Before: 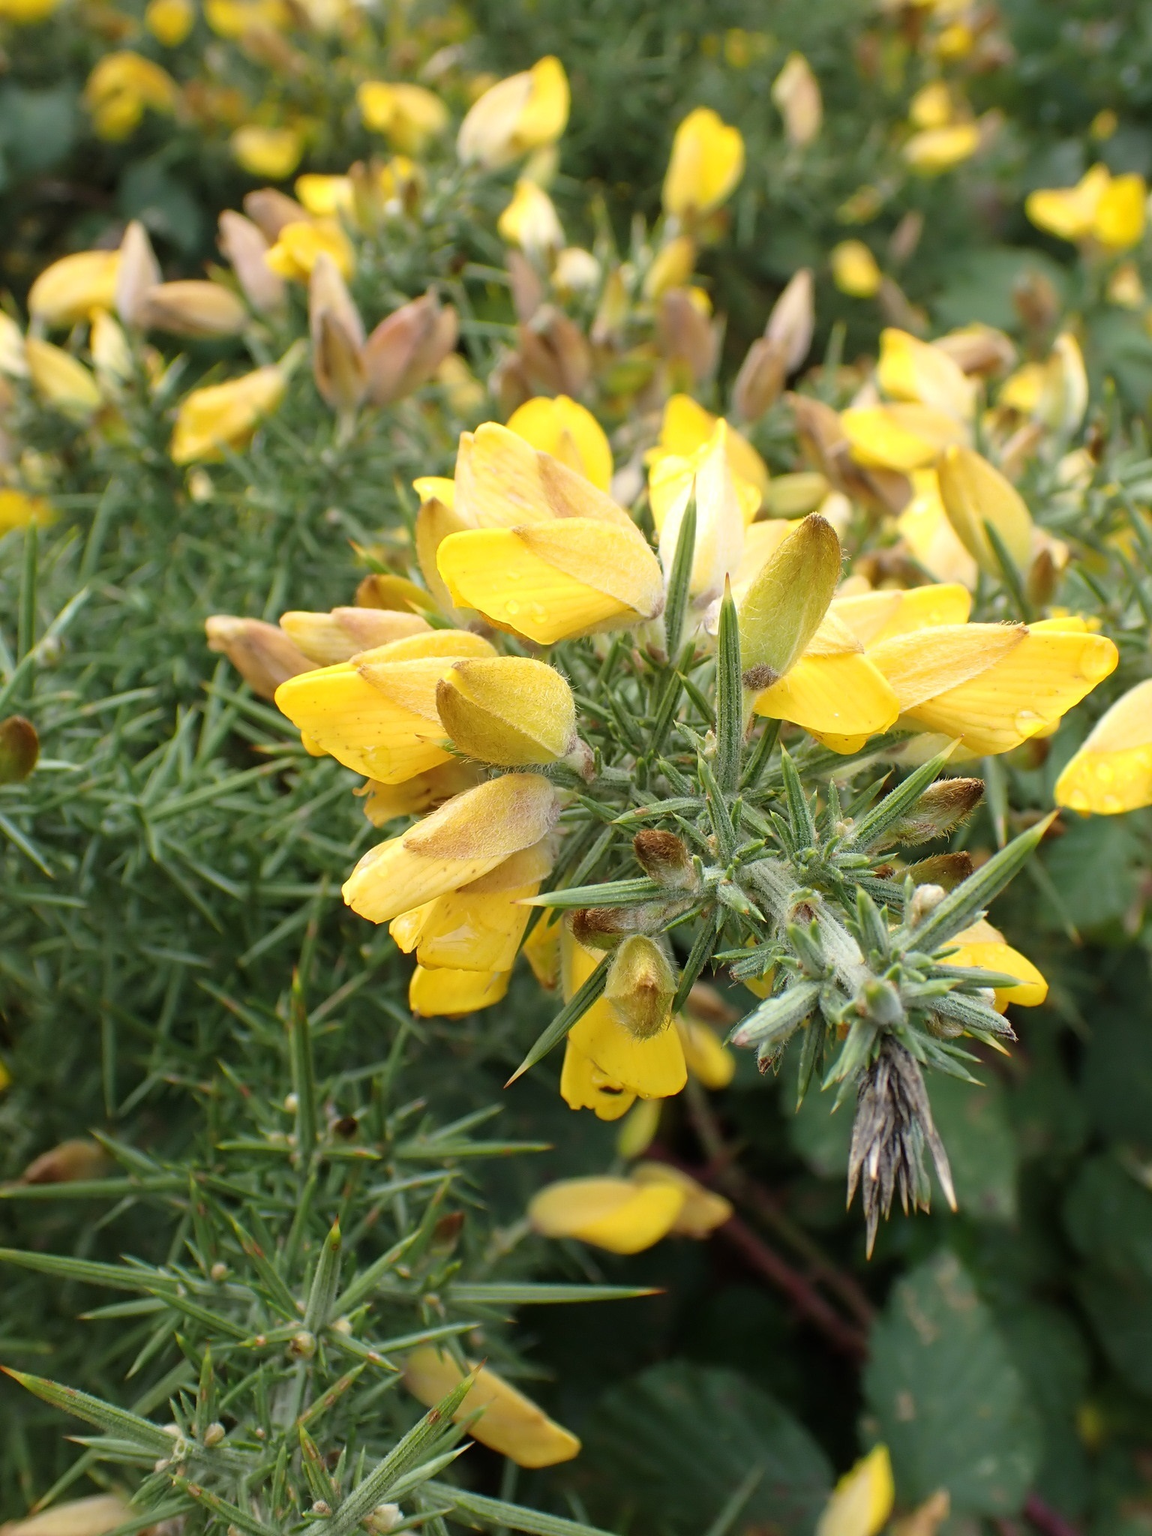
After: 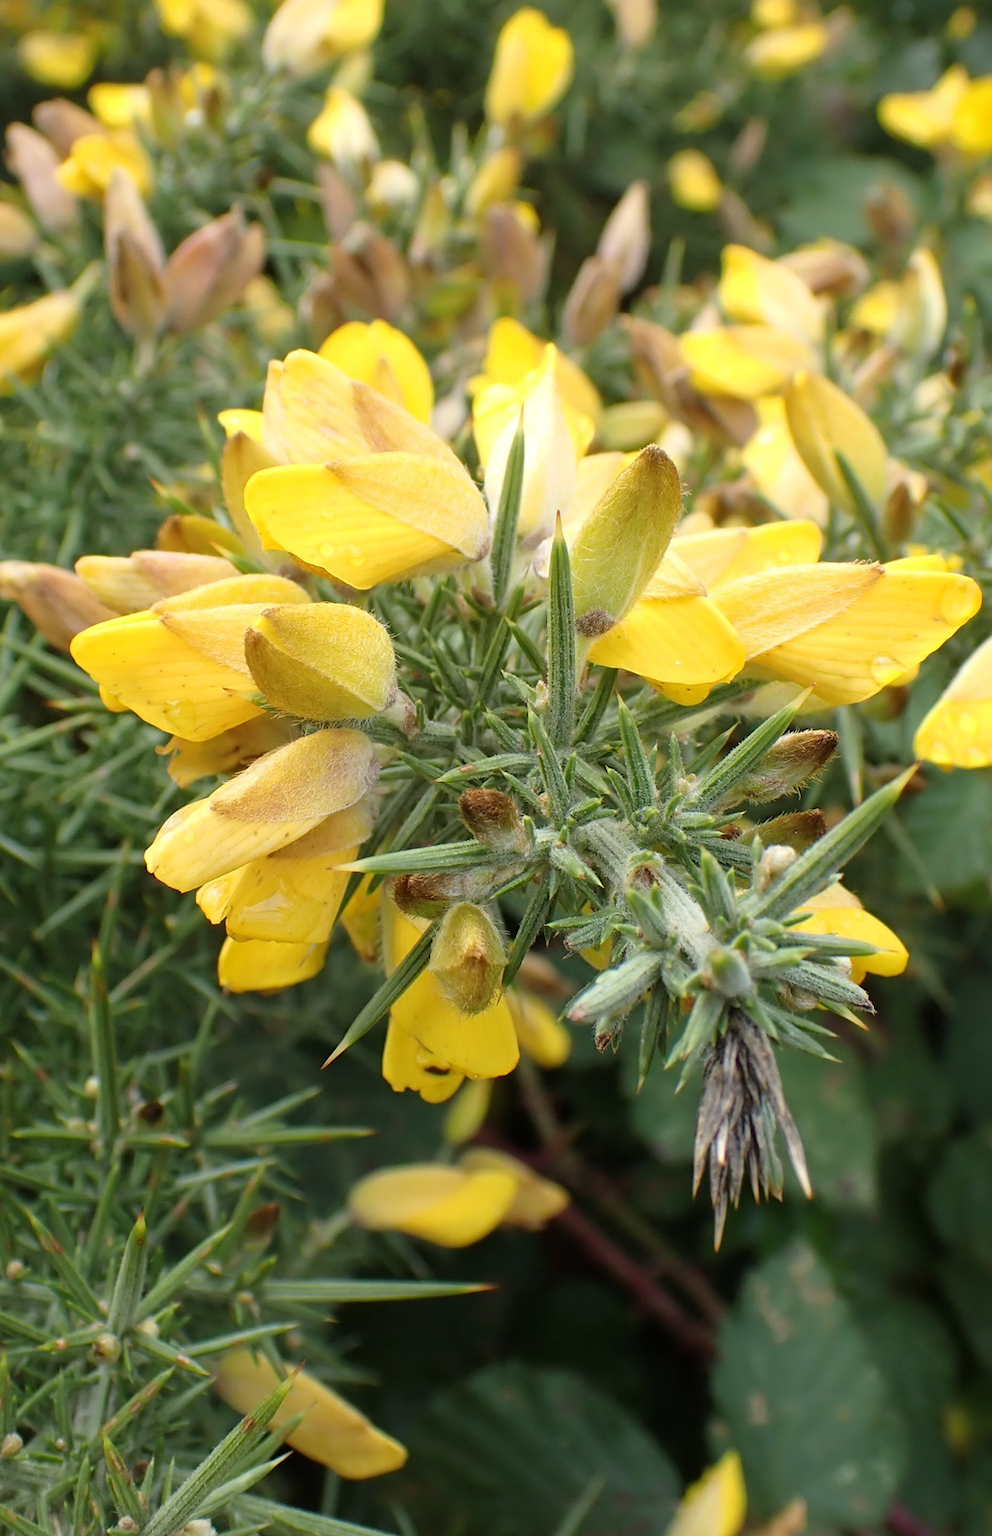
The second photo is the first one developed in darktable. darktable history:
rotate and perspective: rotation -0.45°, automatic cropping original format, crop left 0.008, crop right 0.992, crop top 0.012, crop bottom 0.988
crop and rotate: left 17.959%, top 5.771%, right 1.742%
